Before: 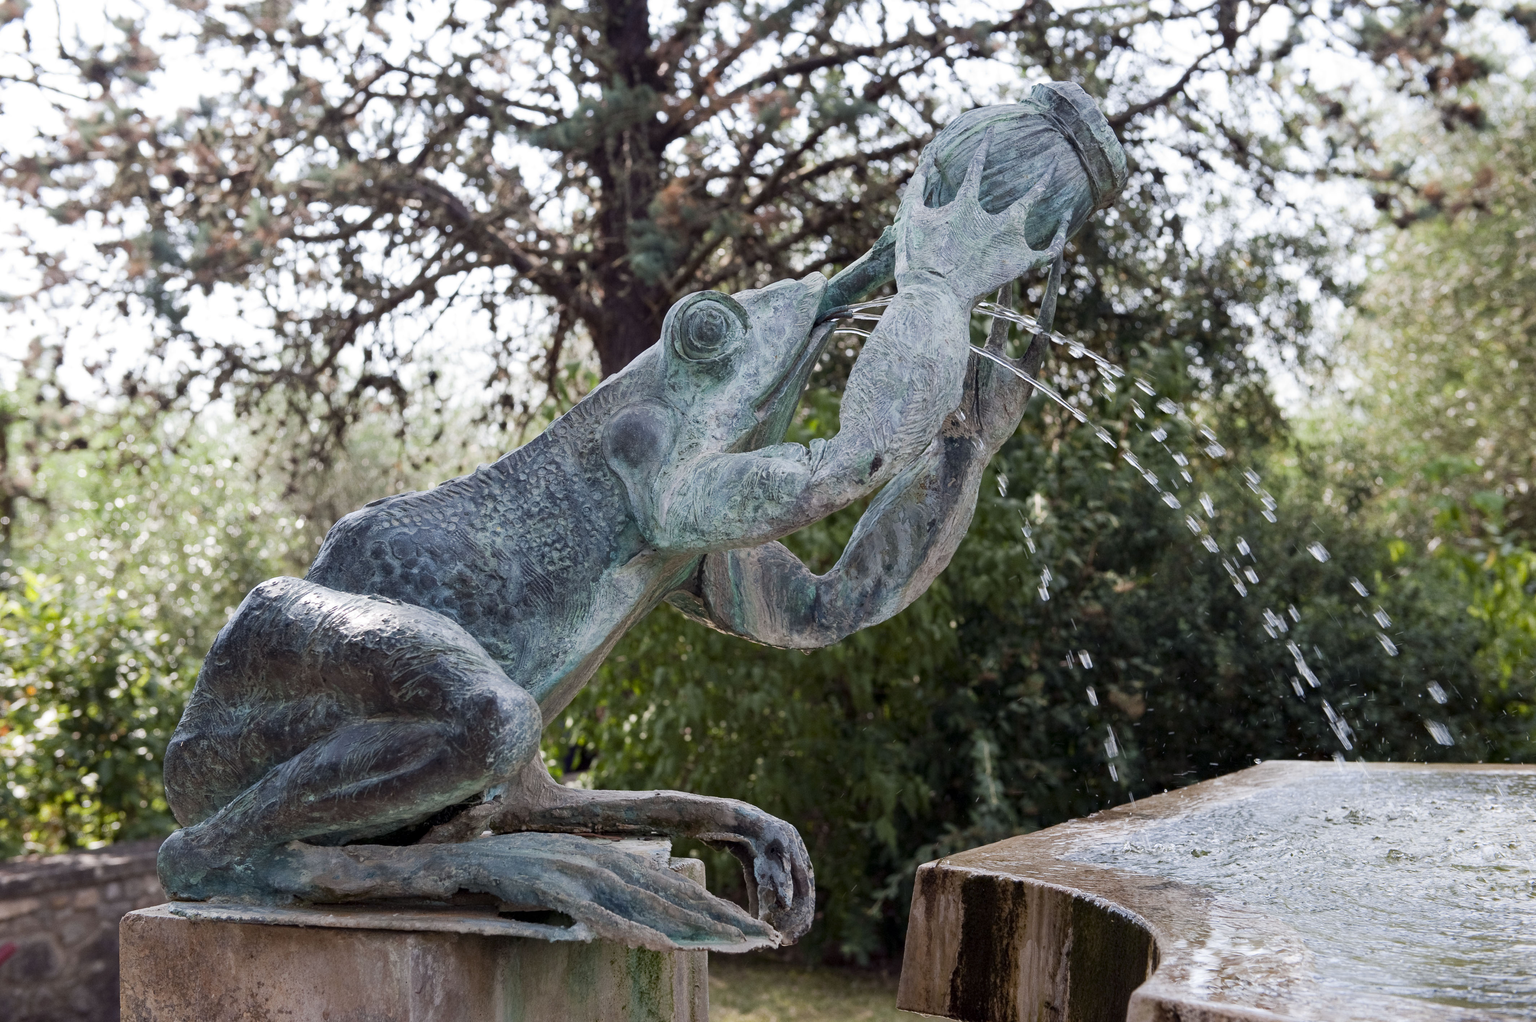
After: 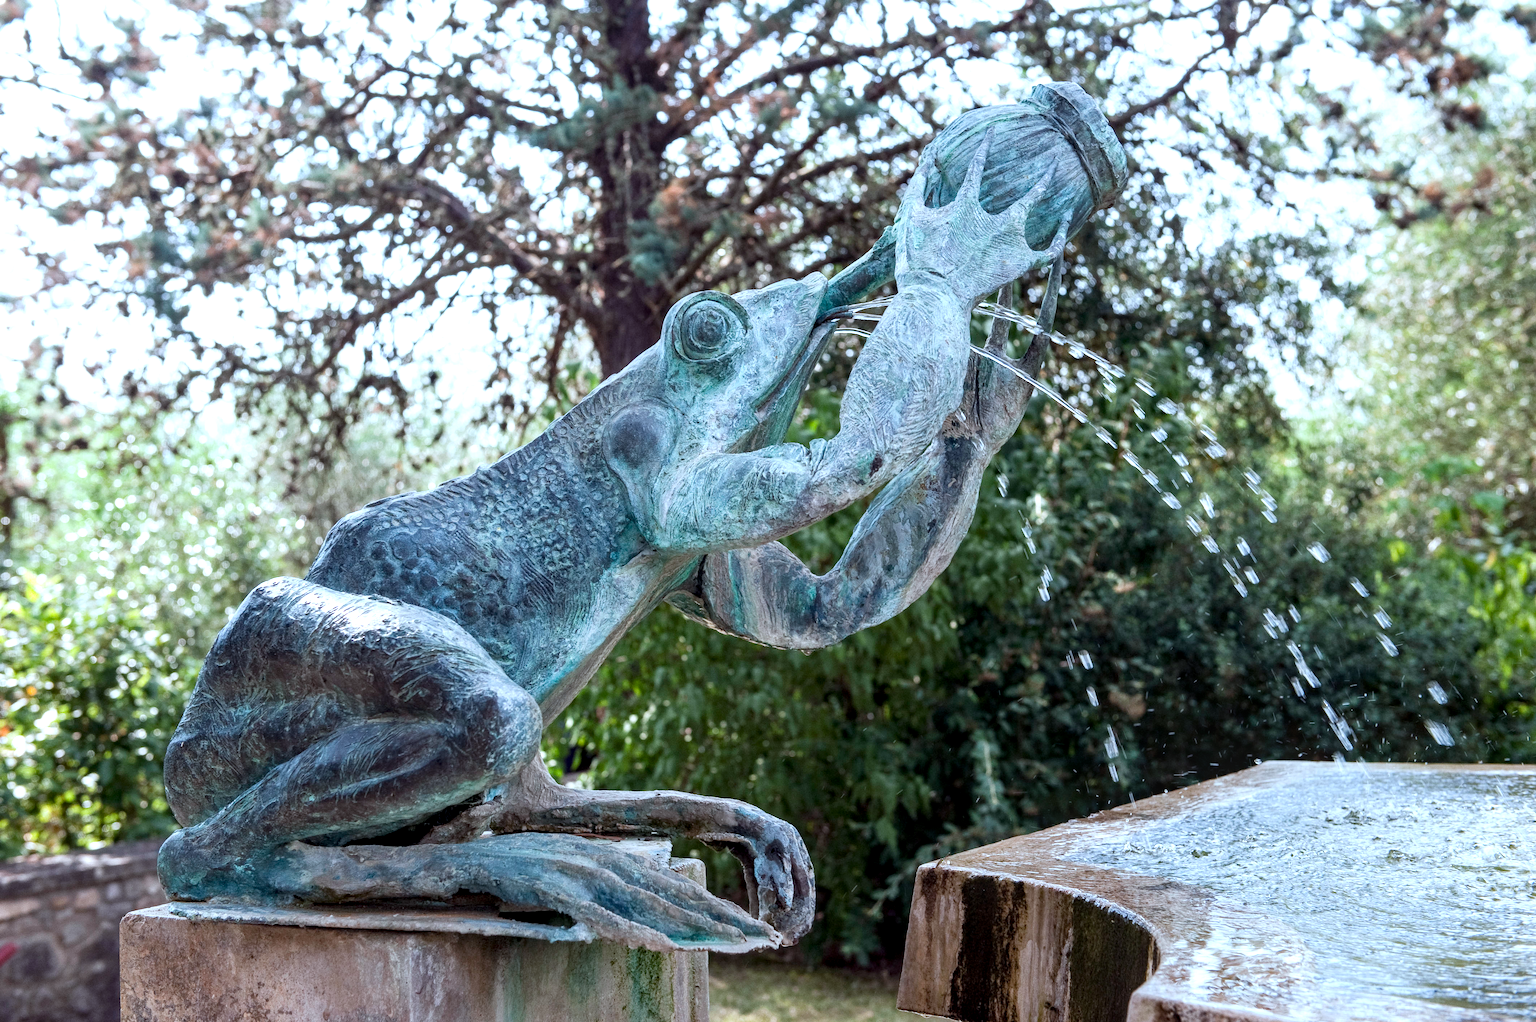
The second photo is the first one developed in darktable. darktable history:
local contrast: on, module defaults
exposure: exposure 0.493 EV, compensate highlight preservation false
color calibration: illuminant F (fluorescent), F source F9 (Cool White Deluxe 4150 K) – high CRI, x 0.374, y 0.373, temperature 4149.24 K
